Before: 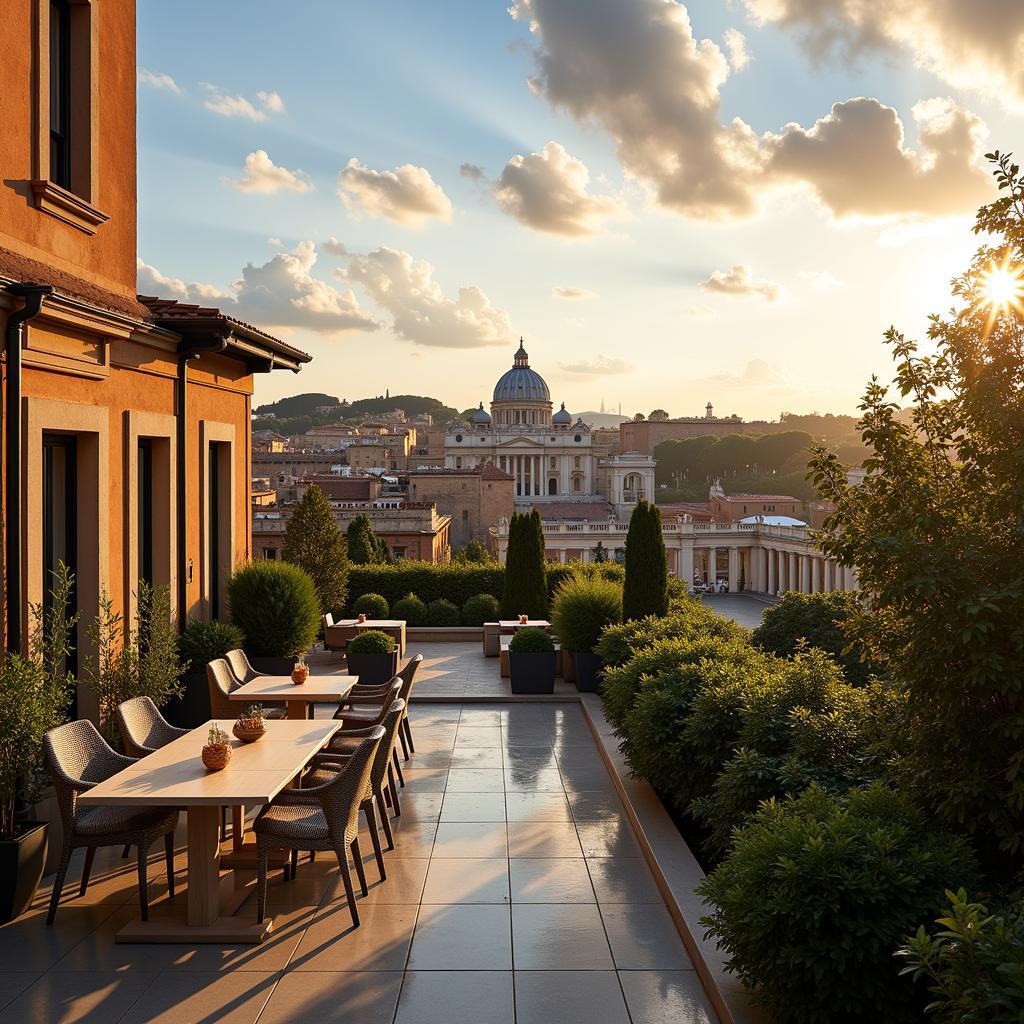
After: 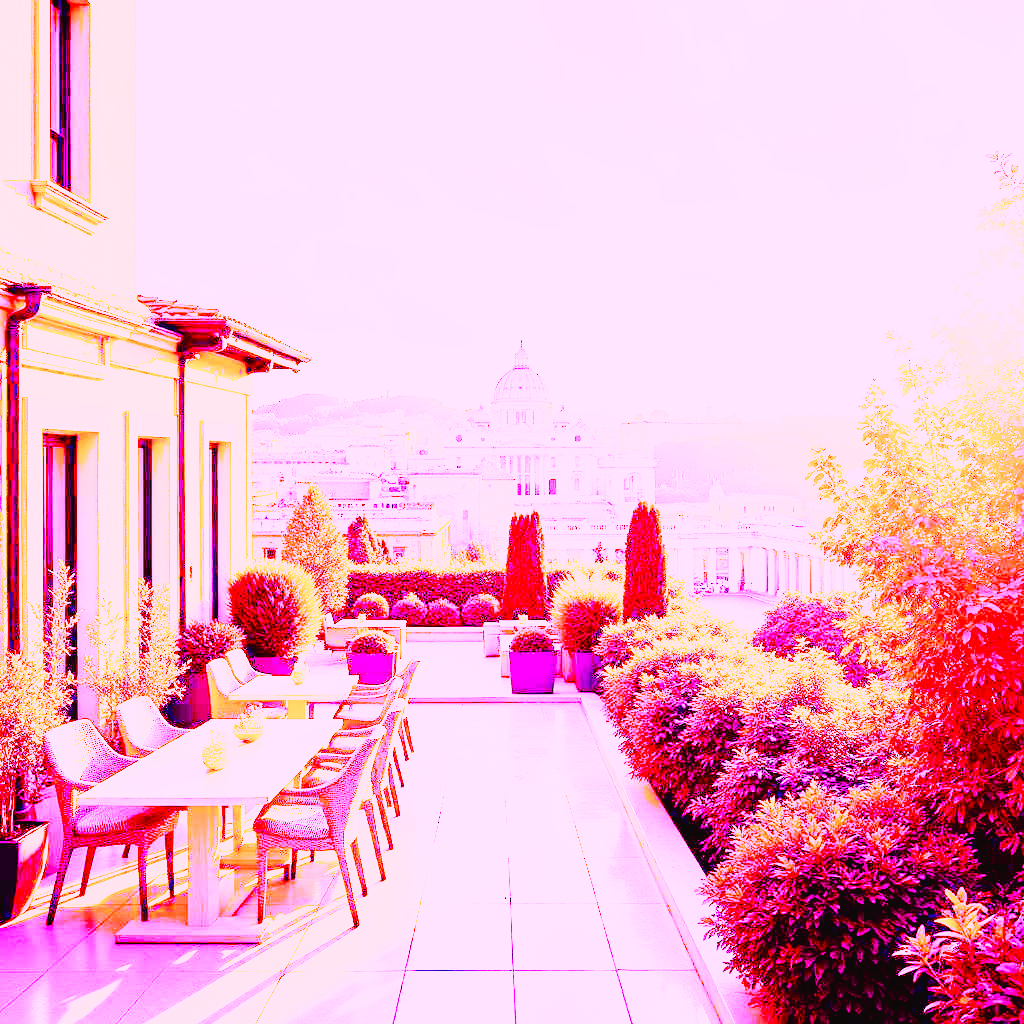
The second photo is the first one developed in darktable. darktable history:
white balance: red 8, blue 8
tone curve: curves: ch0 [(0, 0.023) (0.132, 0.075) (0.256, 0.2) (0.463, 0.494) (0.699, 0.816) (0.813, 0.898) (1, 0.943)]; ch1 [(0, 0) (0.32, 0.306) (0.441, 0.41) (0.476, 0.466) (0.498, 0.5) (0.518, 0.519) (0.546, 0.571) (0.604, 0.651) (0.733, 0.817) (1, 1)]; ch2 [(0, 0) (0.312, 0.313) (0.431, 0.425) (0.483, 0.477) (0.503, 0.503) (0.526, 0.507) (0.564, 0.575) (0.614, 0.695) (0.713, 0.767) (0.985, 0.966)], color space Lab, independent channels
rotate and perspective: automatic cropping off
color balance rgb: contrast -10%
base curve: curves: ch0 [(0, 0) (0, 0) (0.002, 0.001) (0.008, 0.003) (0.019, 0.011) (0.037, 0.037) (0.064, 0.11) (0.102, 0.232) (0.152, 0.379) (0.216, 0.524) (0.296, 0.665) (0.394, 0.789) (0.512, 0.881) (0.651, 0.945) (0.813, 0.986) (1, 1)], preserve colors none
